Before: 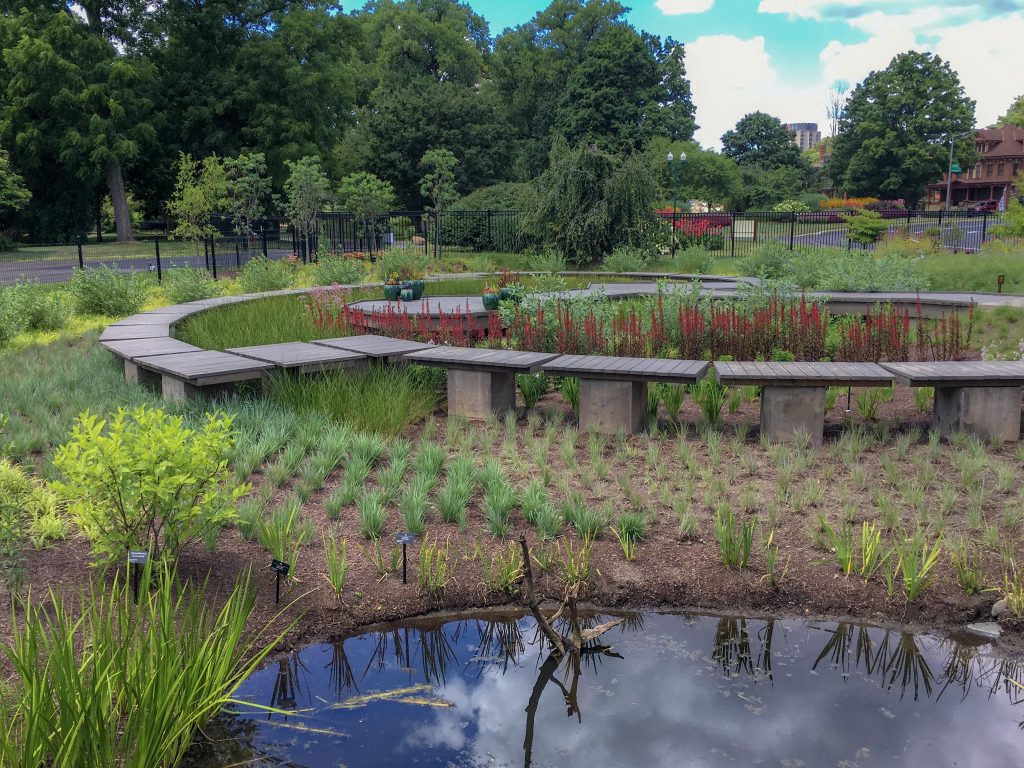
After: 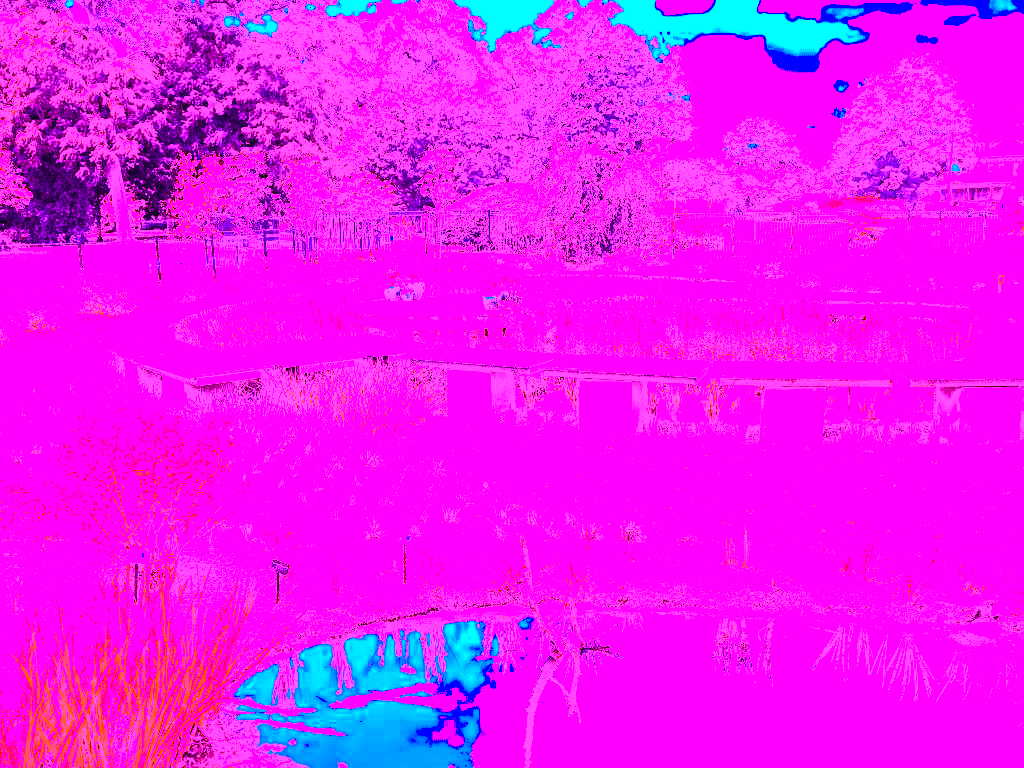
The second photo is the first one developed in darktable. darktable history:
tone curve: curves: ch0 [(0, 0.023) (0.103, 0.087) (0.295, 0.297) (0.445, 0.531) (0.553, 0.665) (0.735, 0.843) (0.994, 1)]; ch1 [(0, 0) (0.414, 0.395) (0.447, 0.447) (0.485, 0.5) (0.512, 0.524) (0.542, 0.581) (0.581, 0.632) (0.646, 0.715) (1, 1)]; ch2 [(0, 0) (0.369, 0.388) (0.449, 0.431) (0.478, 0.471) (0.516, 0.517) (0.579, 0.624) (0.674, 0.775) (1, 1)], color space Lab, independent channels, preserve colors none
white balance: red 8, blue 8
